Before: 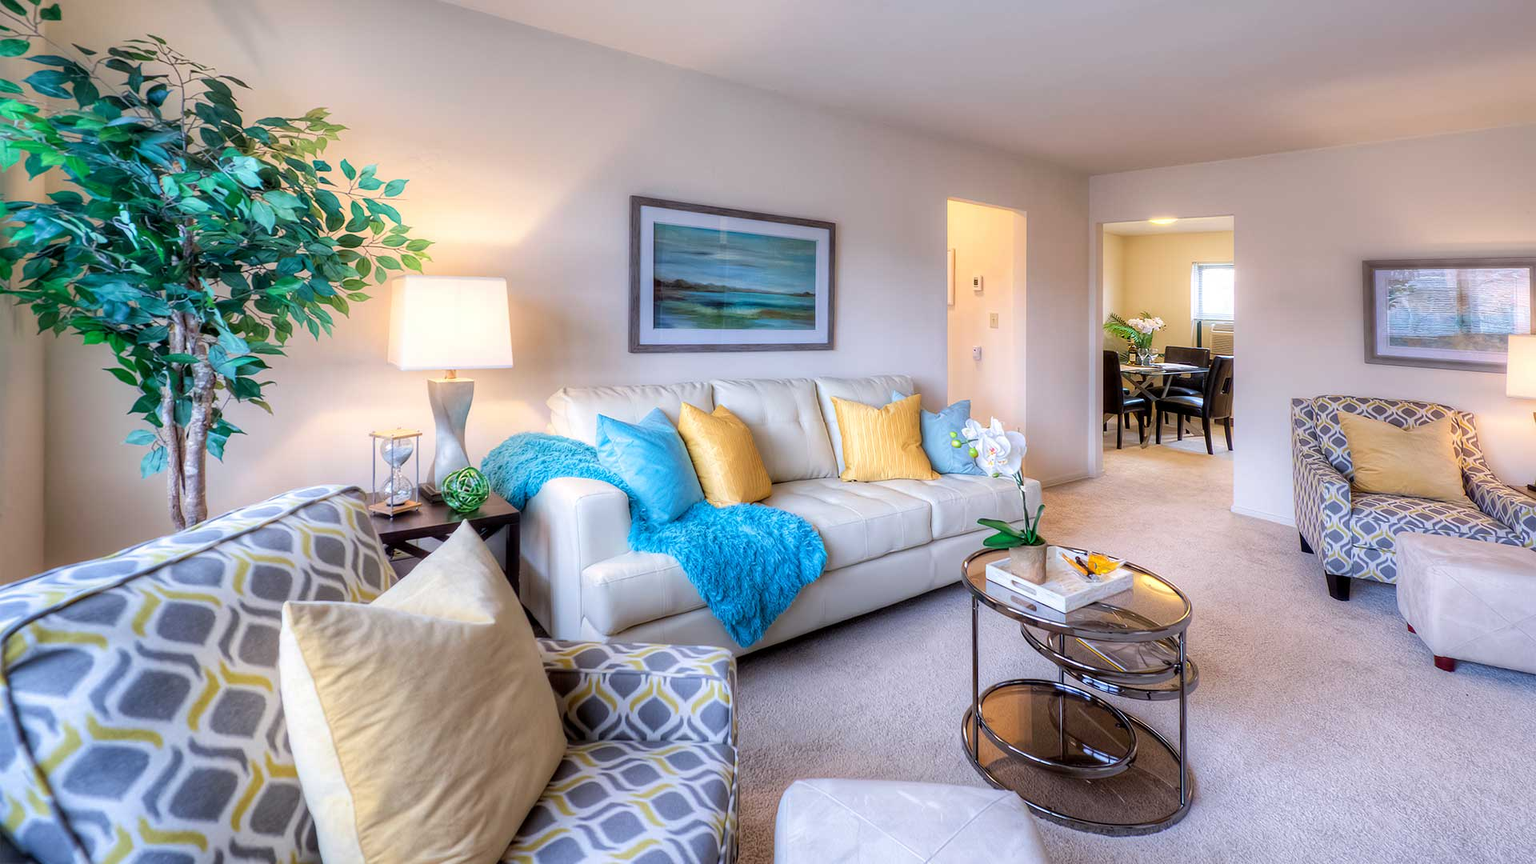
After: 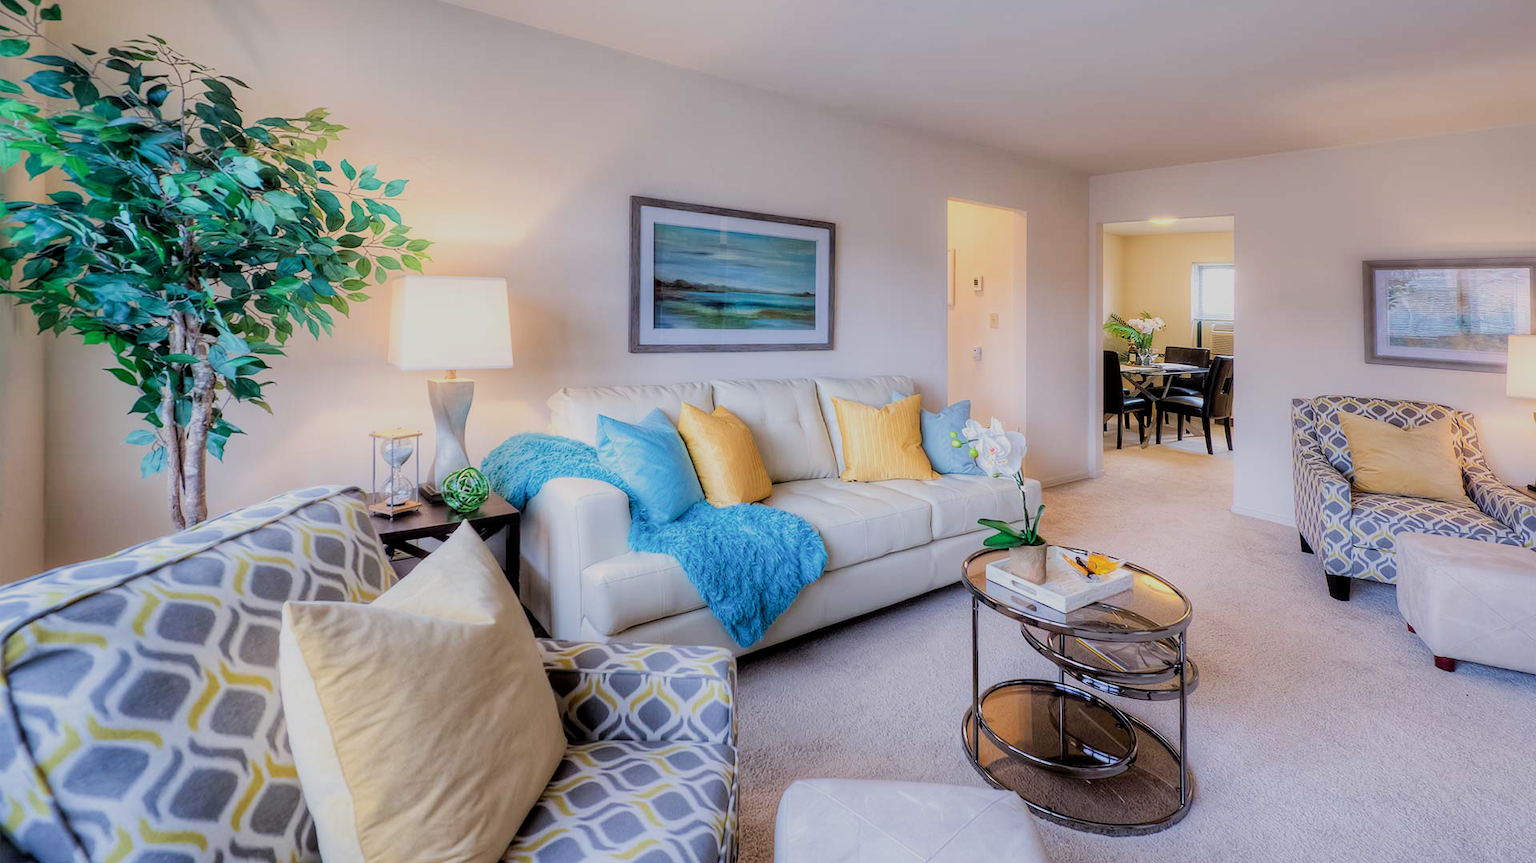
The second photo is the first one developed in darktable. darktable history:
white balance: emerald 1
filmic rgb: black relative exposure -7.65 EV, white relative exposure 4.56 EV, hardness 3.61
crop: bottom 0.071%
